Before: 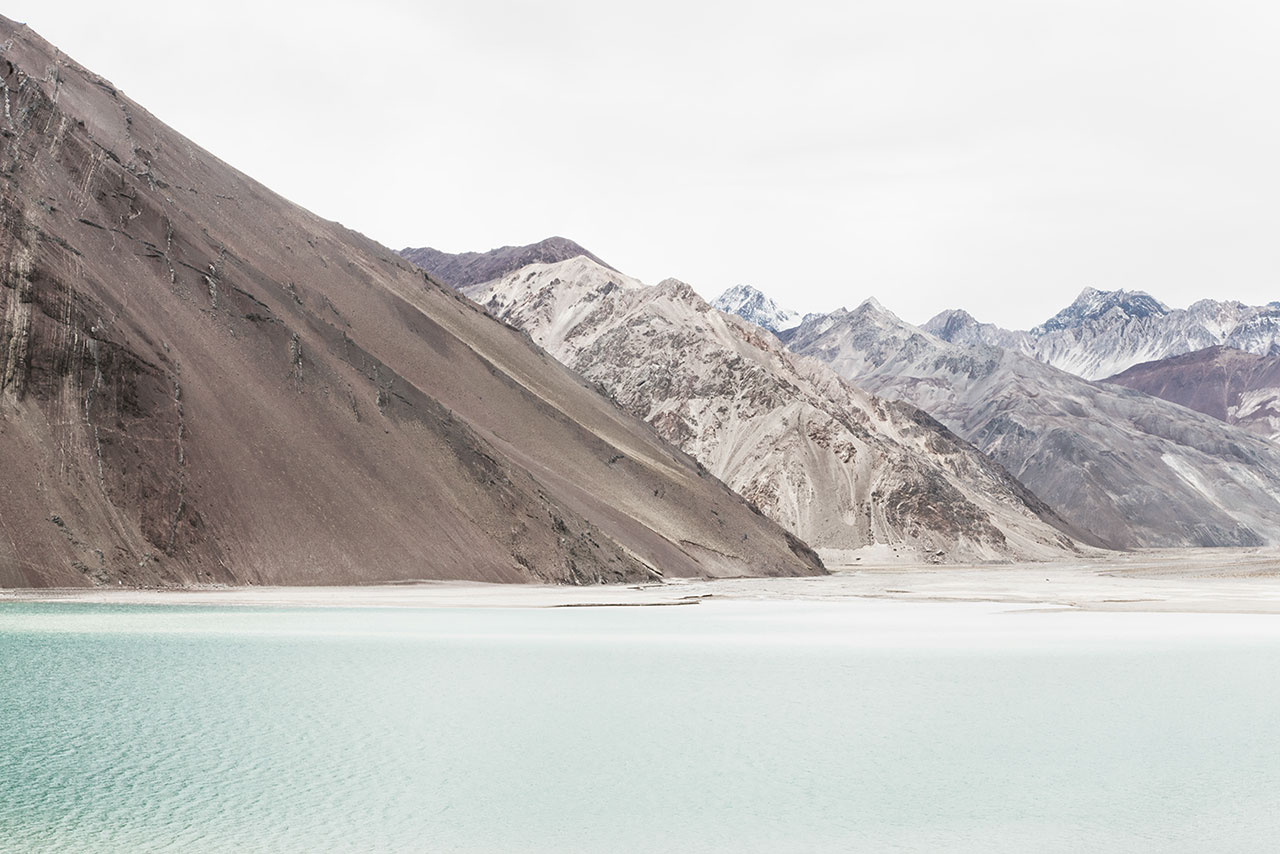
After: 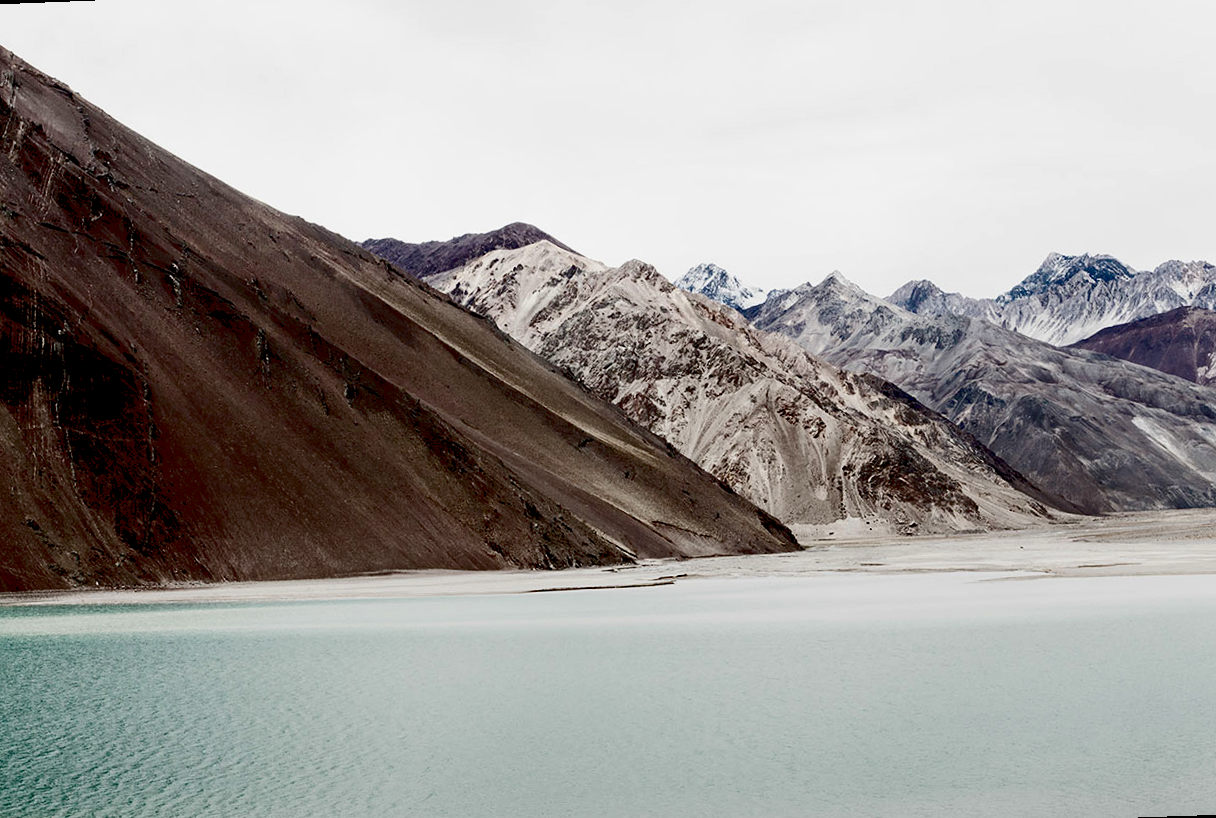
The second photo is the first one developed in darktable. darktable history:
rotate and perspective: rotation -2.12°, lens shift (vertical) 0.009, lens shift (horizontal) -0.008, automatic cropping original format, crop left 0.036, crop right 0.964, crop top 0.05, crop bottom 0.959
exposure: black level correction 0.1, exposure -0.092 EV, compensate highlight preservation false
contrast brightness saturation: contrast 0.19, brightness -0.24, saturation 0.11
graduated density: rotation -180°, offset 24.95
